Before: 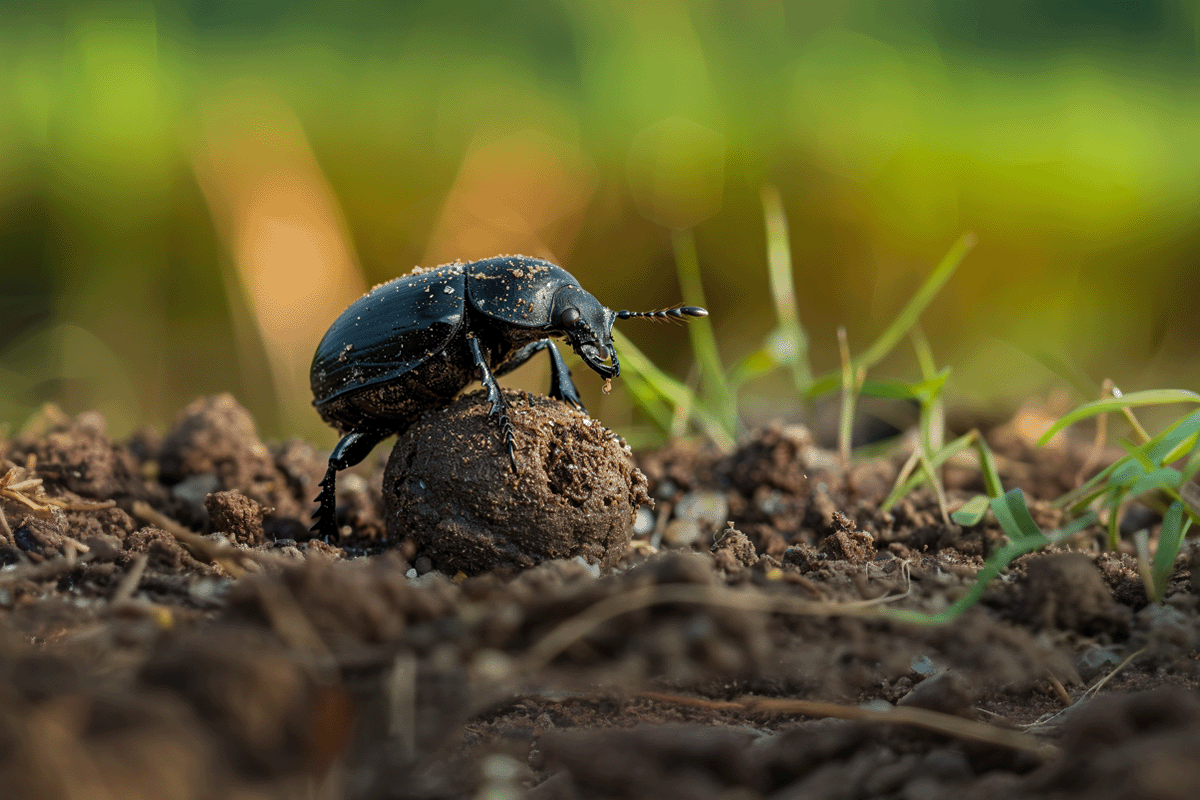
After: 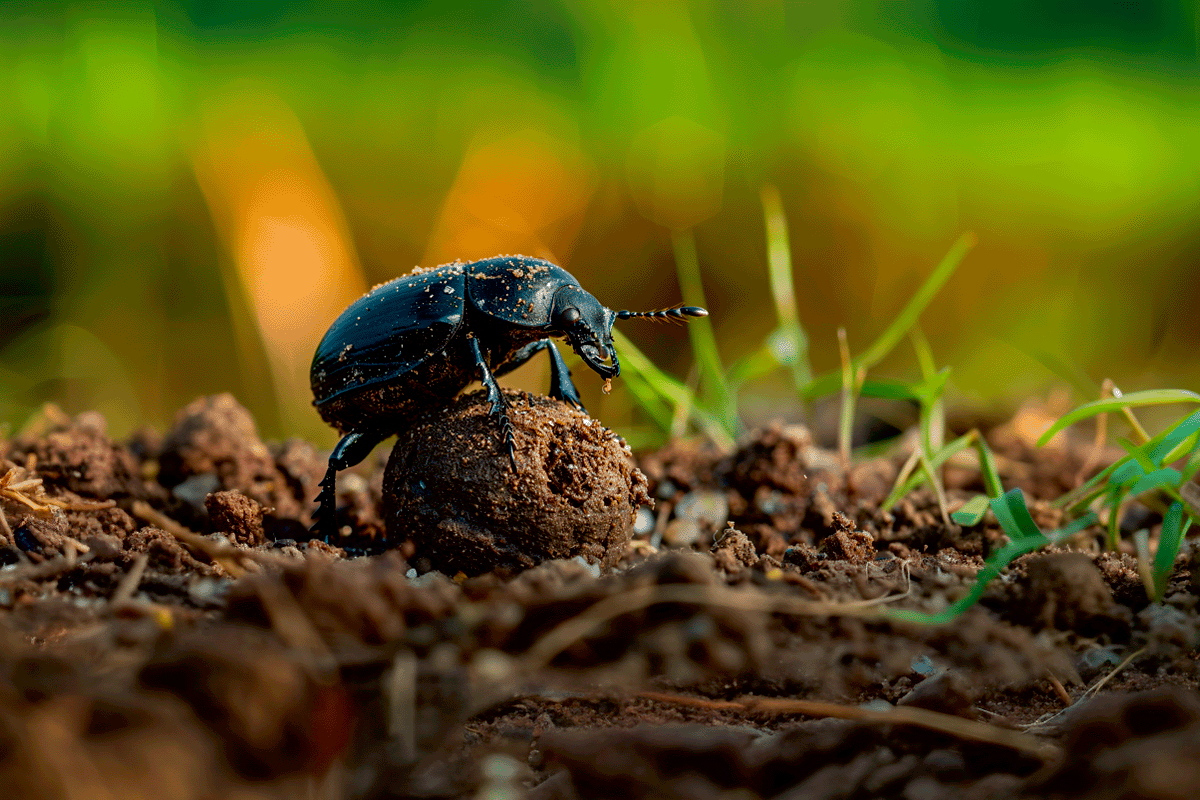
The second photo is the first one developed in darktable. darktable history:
exposure: black level correction 0.011, compensate exposure bias true, compensate highlight preservation false
contrast brightness saturation: contrast 0.04, saturation 0.153
